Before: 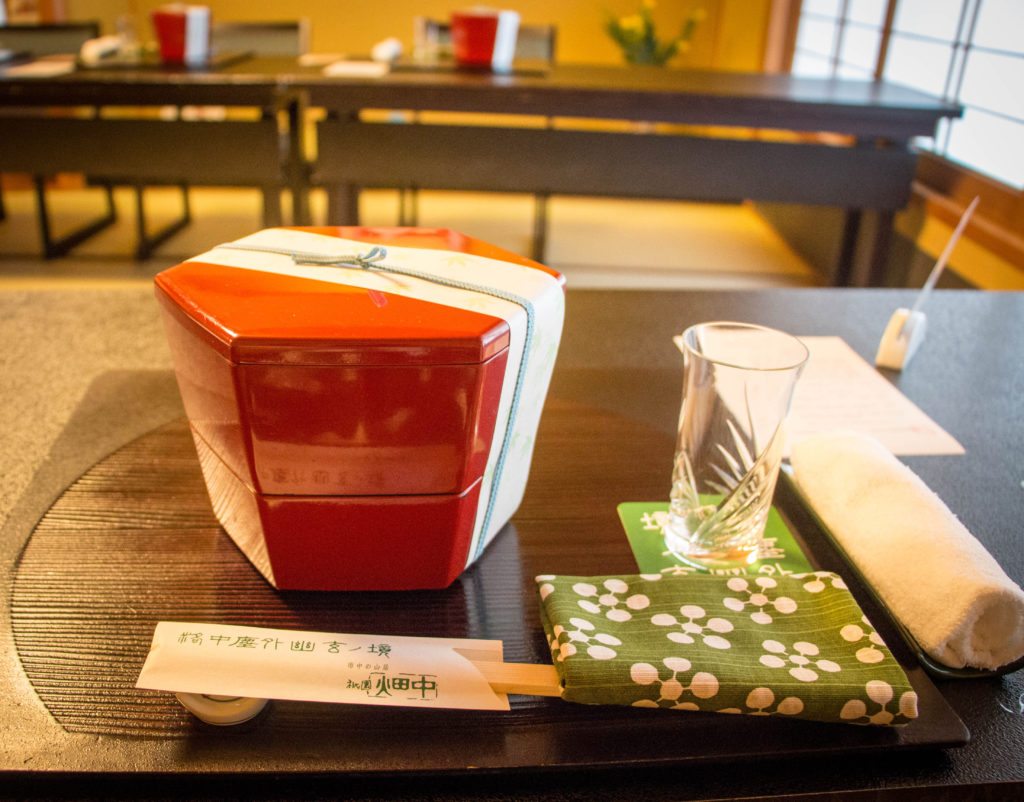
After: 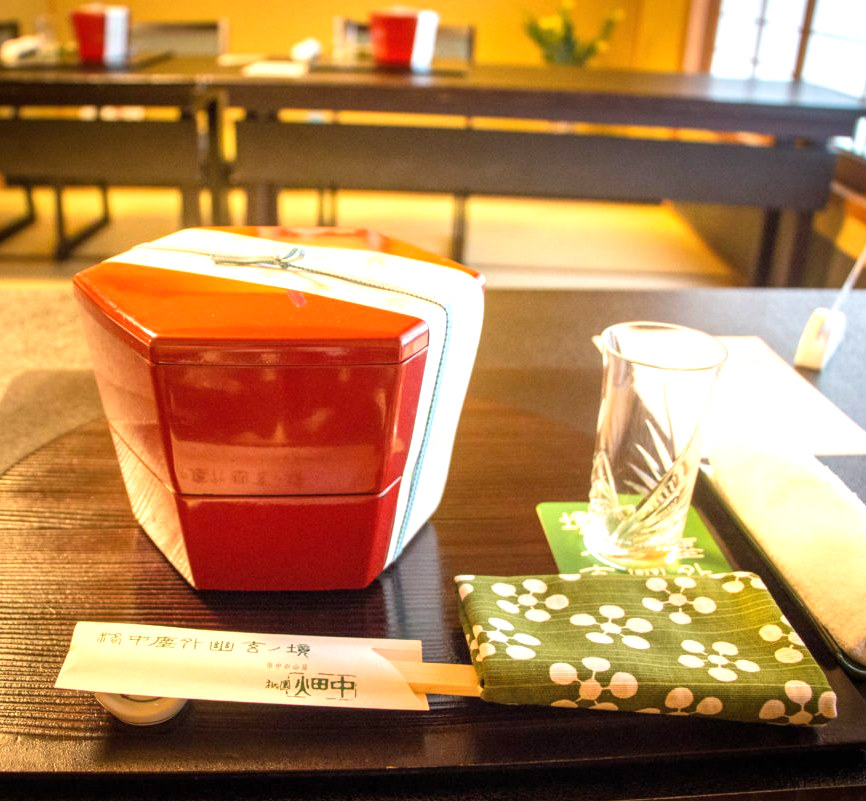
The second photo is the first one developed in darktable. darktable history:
exposure: exposure 0.65 EV, compensate highlight preservation false
crop: left 7.976%, right 7.36%
